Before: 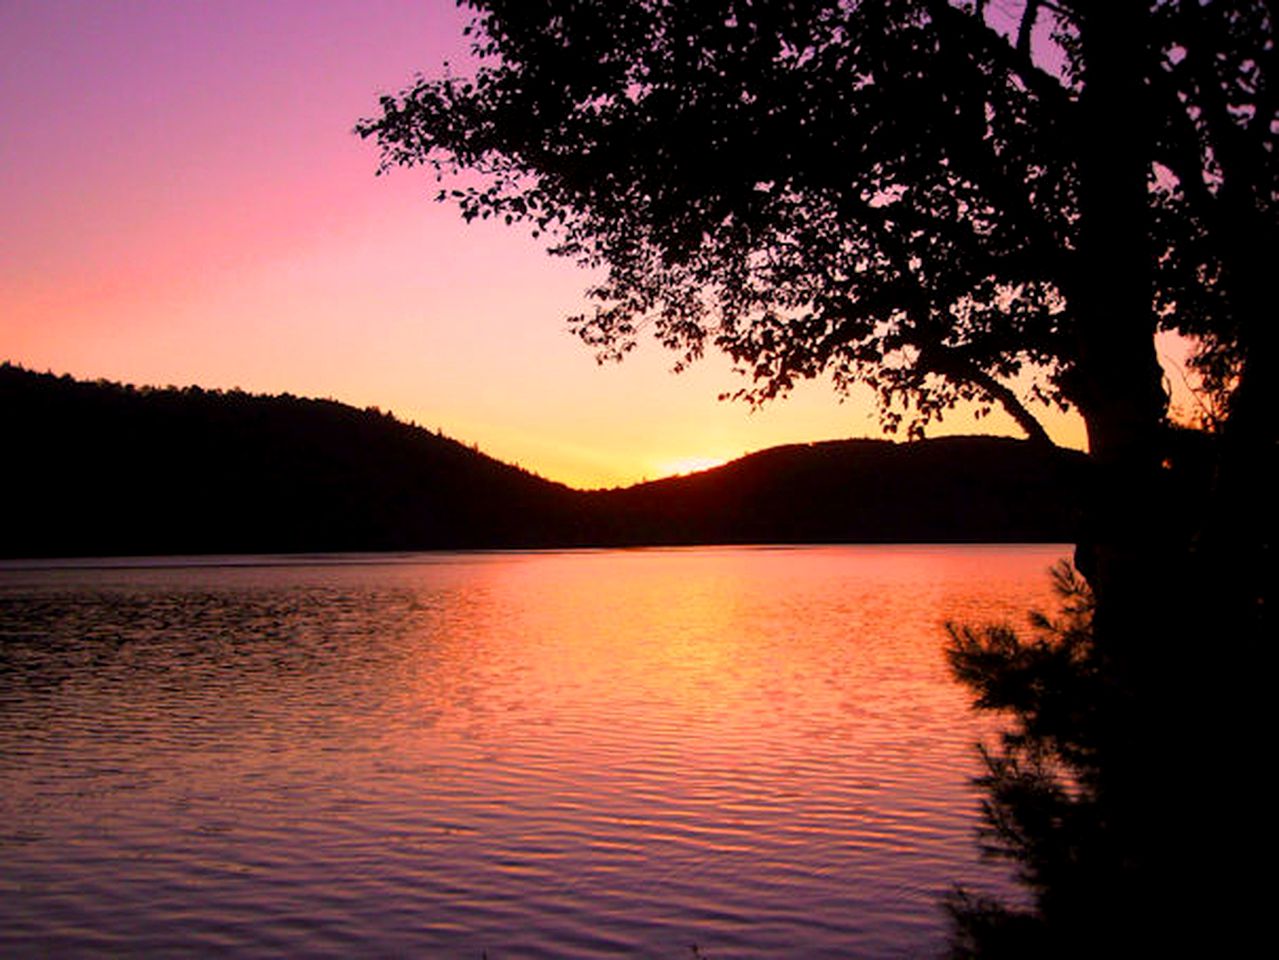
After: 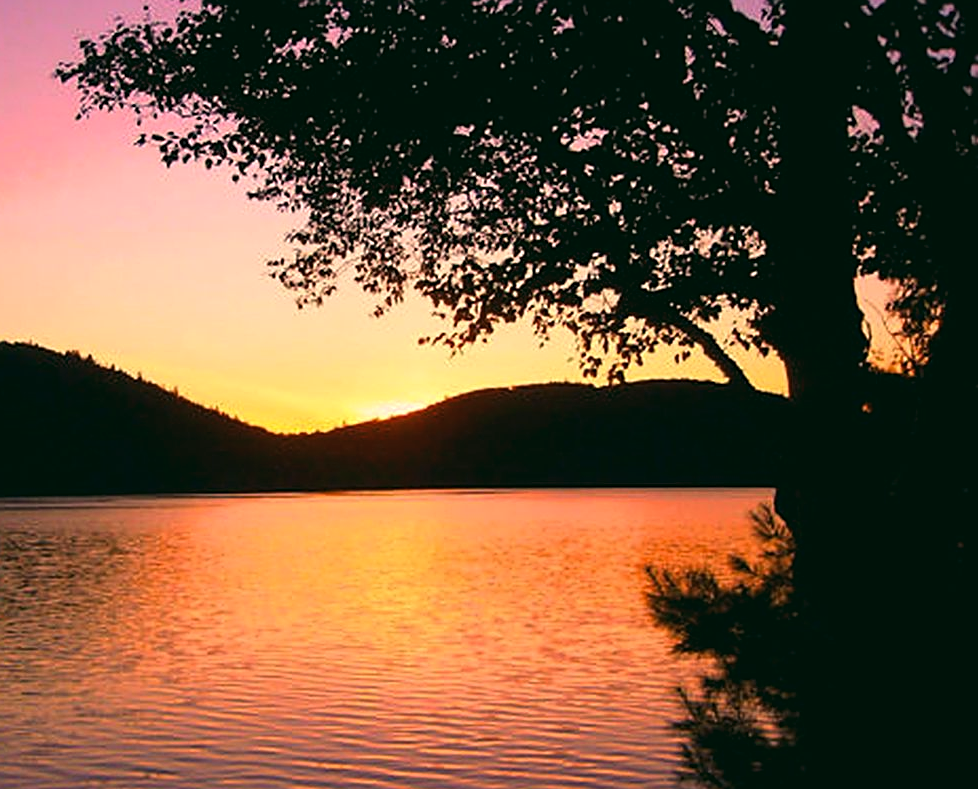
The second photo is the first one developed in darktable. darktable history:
crop: left 23.463%, top 5.855%, bottom 11.853%
tone equalizer: on, module defaults
color correction: highlights a* -0.445, highlights b* 9.32, shadows a* -9.53, shadows b* 1.12
sharpen: on, module defaults
exposure: black level correction -0.004, exposure 0.057 EV, compensate highlight preservation false
